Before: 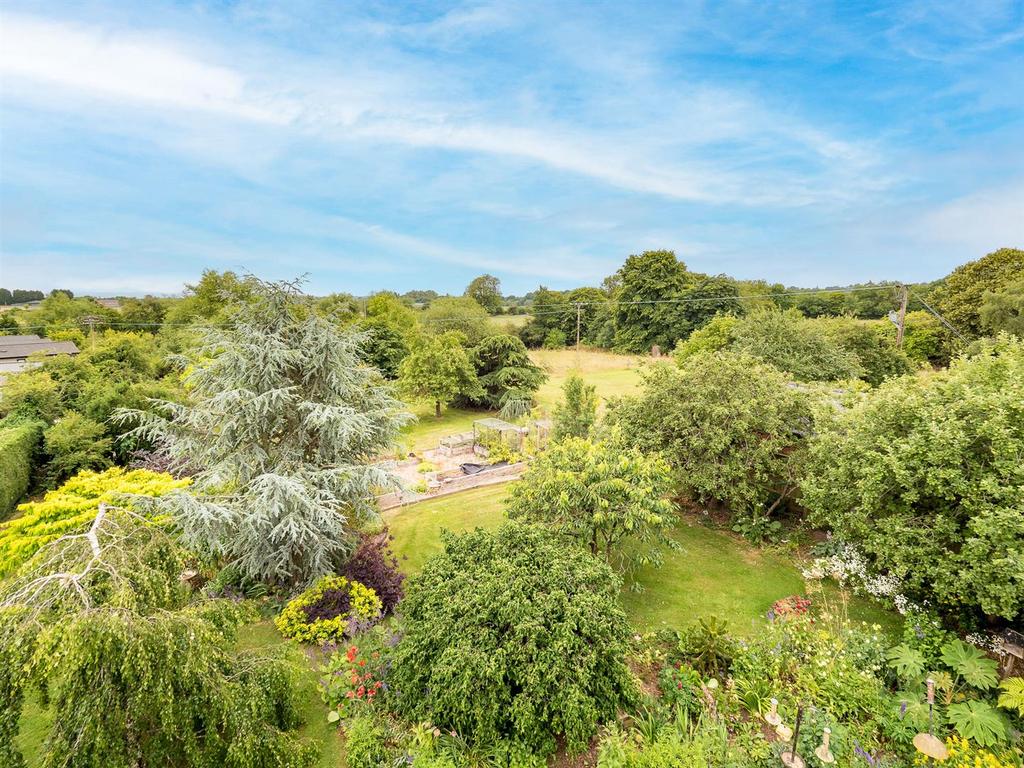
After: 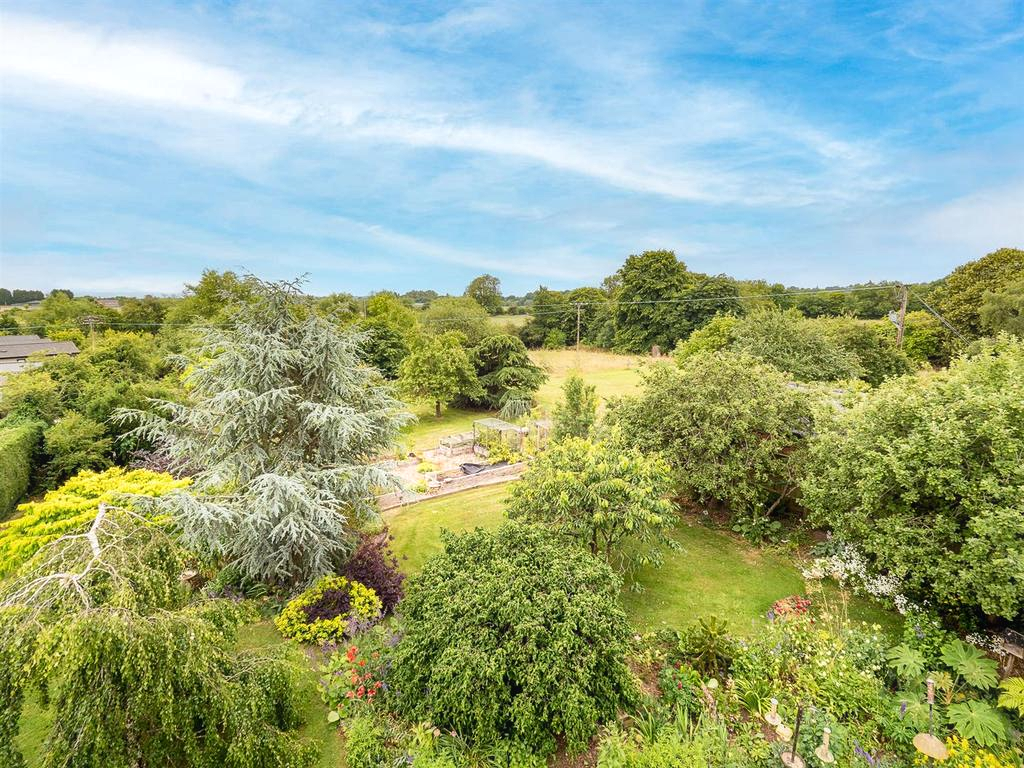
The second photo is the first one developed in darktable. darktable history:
local contrast: mode bilateral grid, contrast 20, coarseness 50, detail 141%, midtone range 0.2
contrast equalizer: y [[0.5, 0.488, 0.462, 0.461, 0.491, 0.5], [0.5 ×6], [0.5 ×6], [0 ×6], [0 ×6]]
